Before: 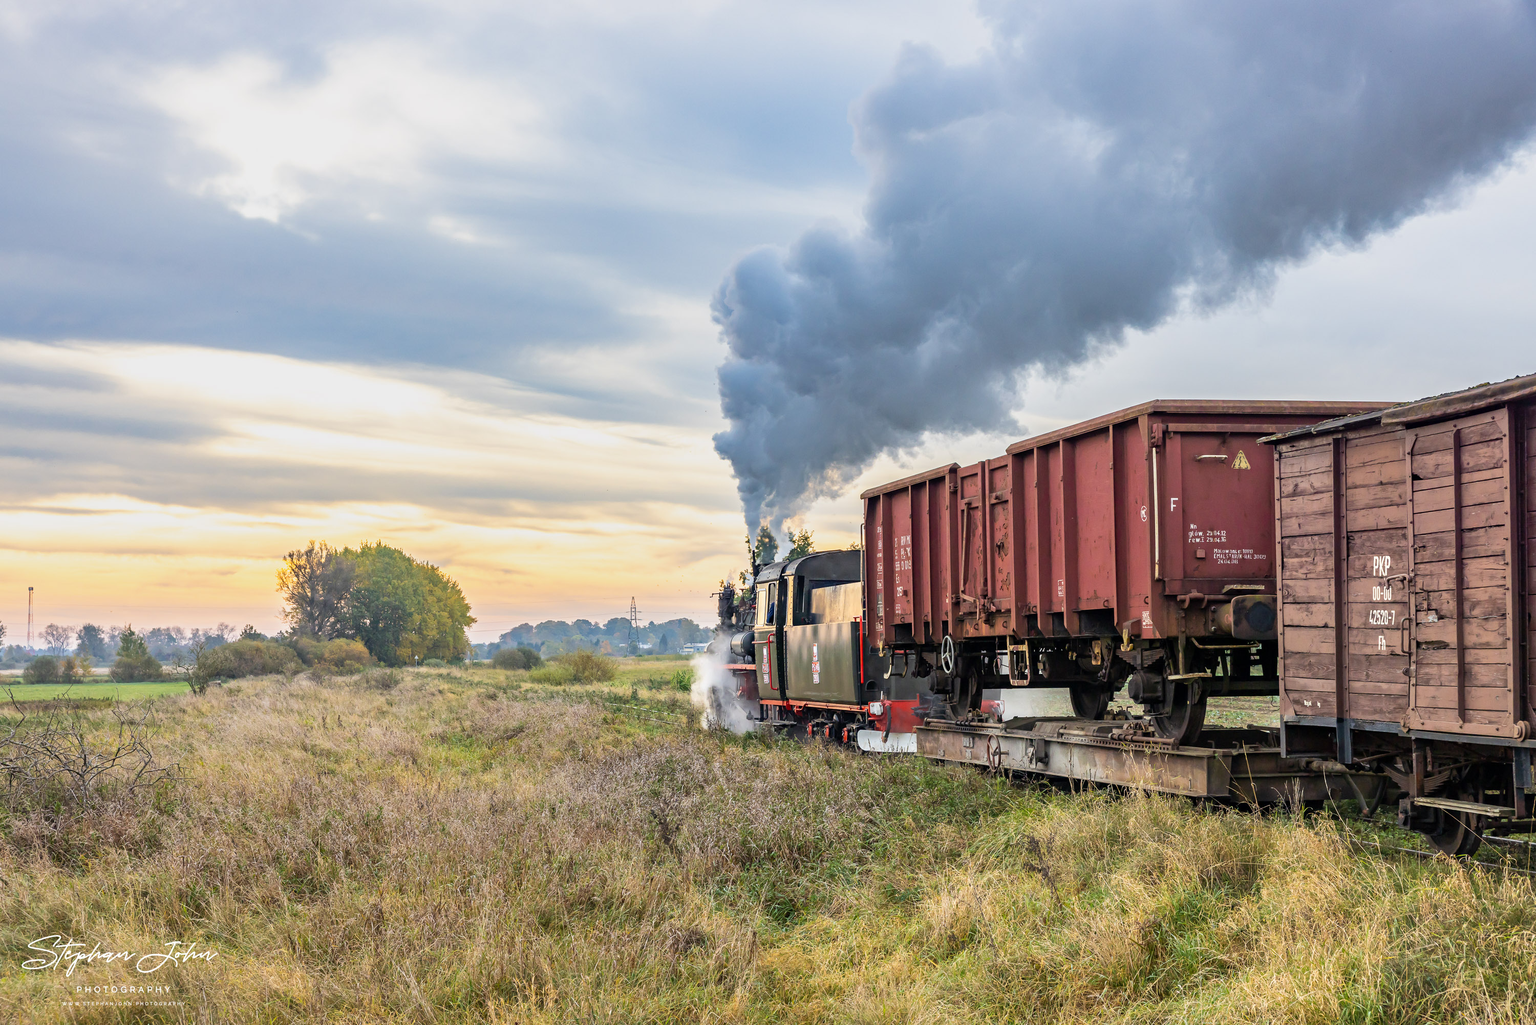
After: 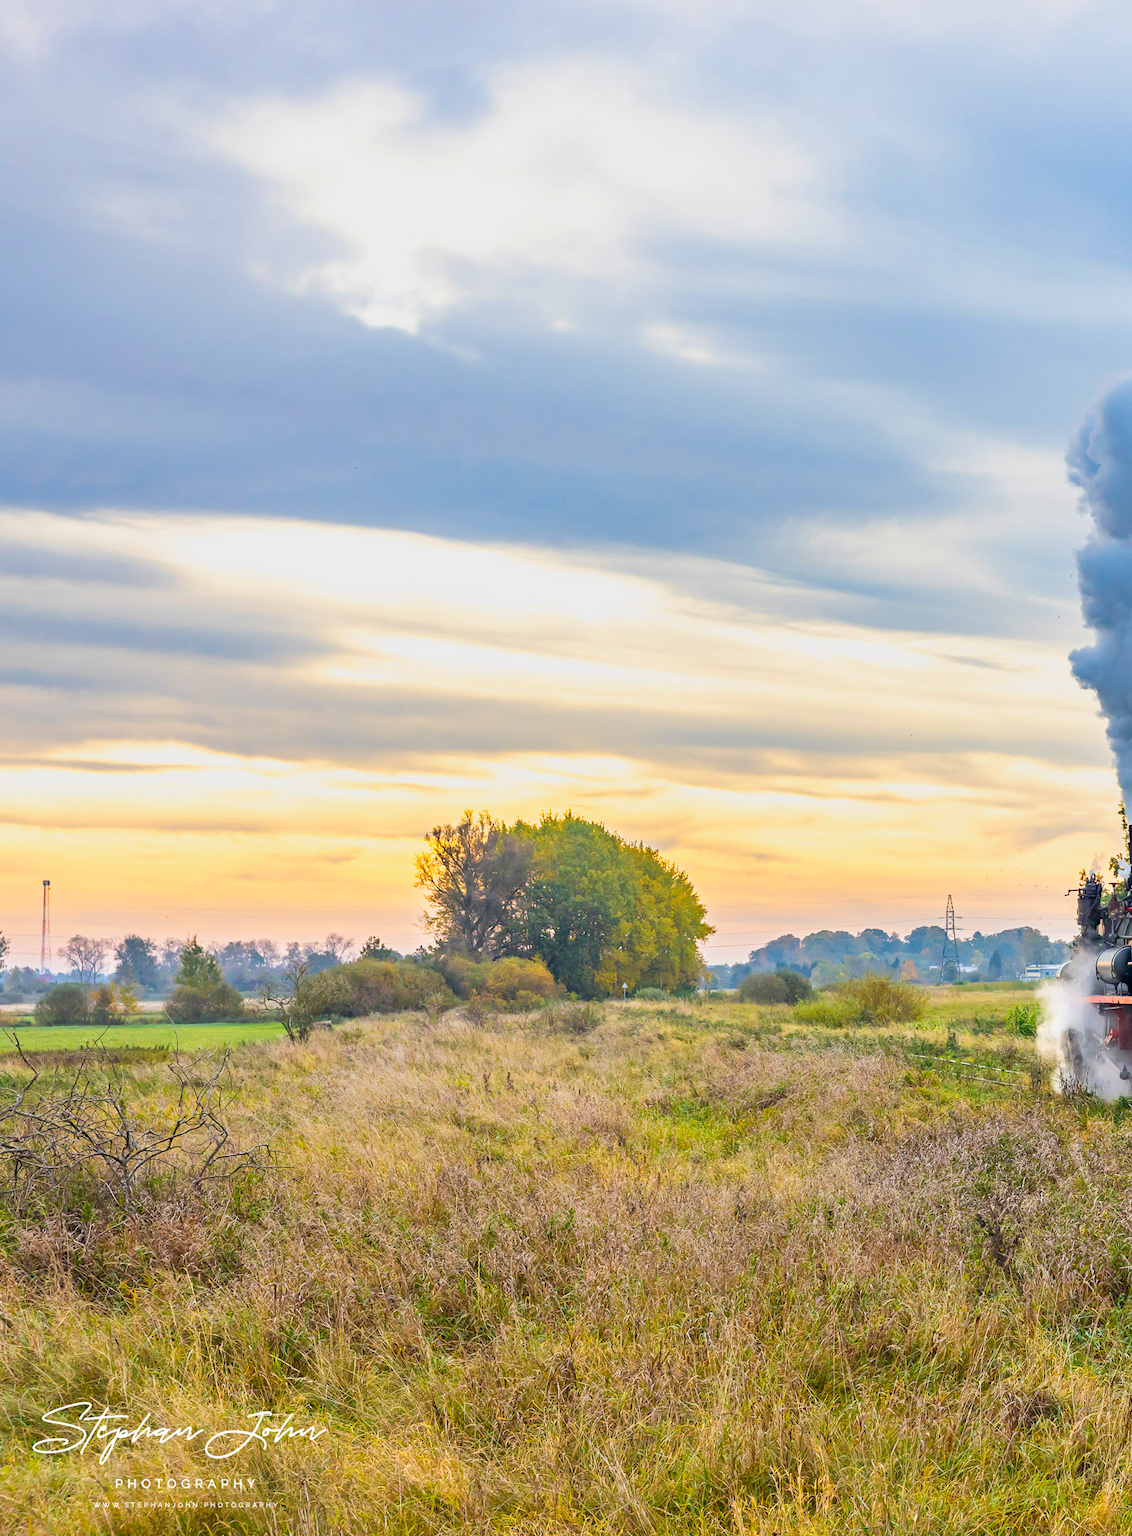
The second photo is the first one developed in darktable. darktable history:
white balance: emerald 1
crop and rotate: left 0%, top 0%, right 50.845%
velvia: strength 32%, mid-tones bias 0.2
